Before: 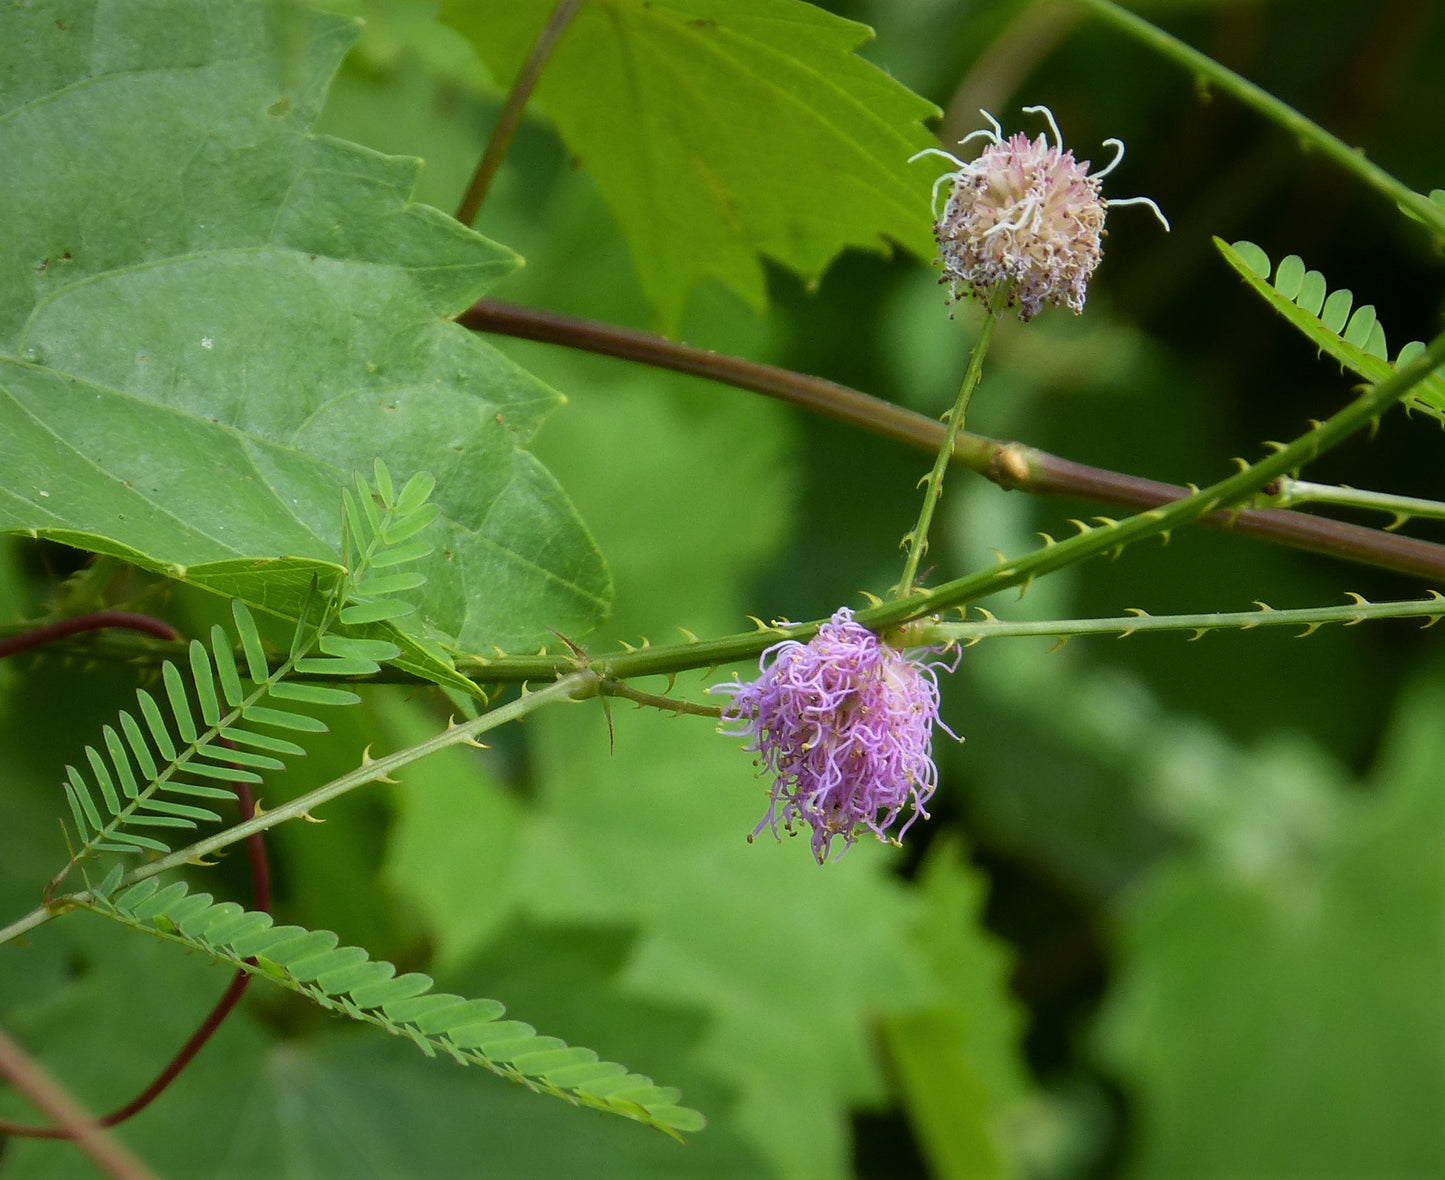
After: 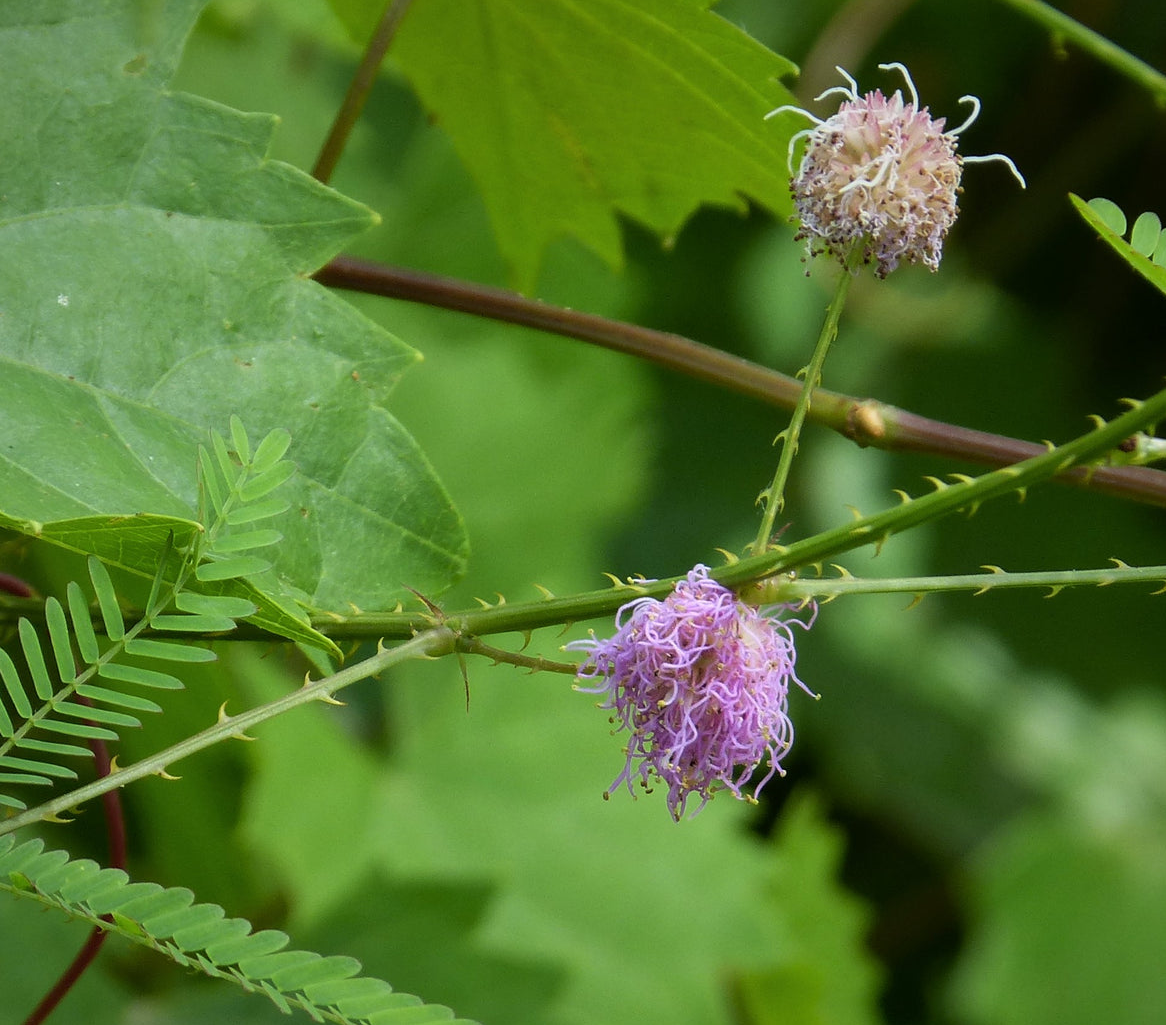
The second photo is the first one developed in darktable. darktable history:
color correction: highlights b* 0.021
crop: left 9.987%, top 3.658%, right 9.312%, bottom 9.427%
